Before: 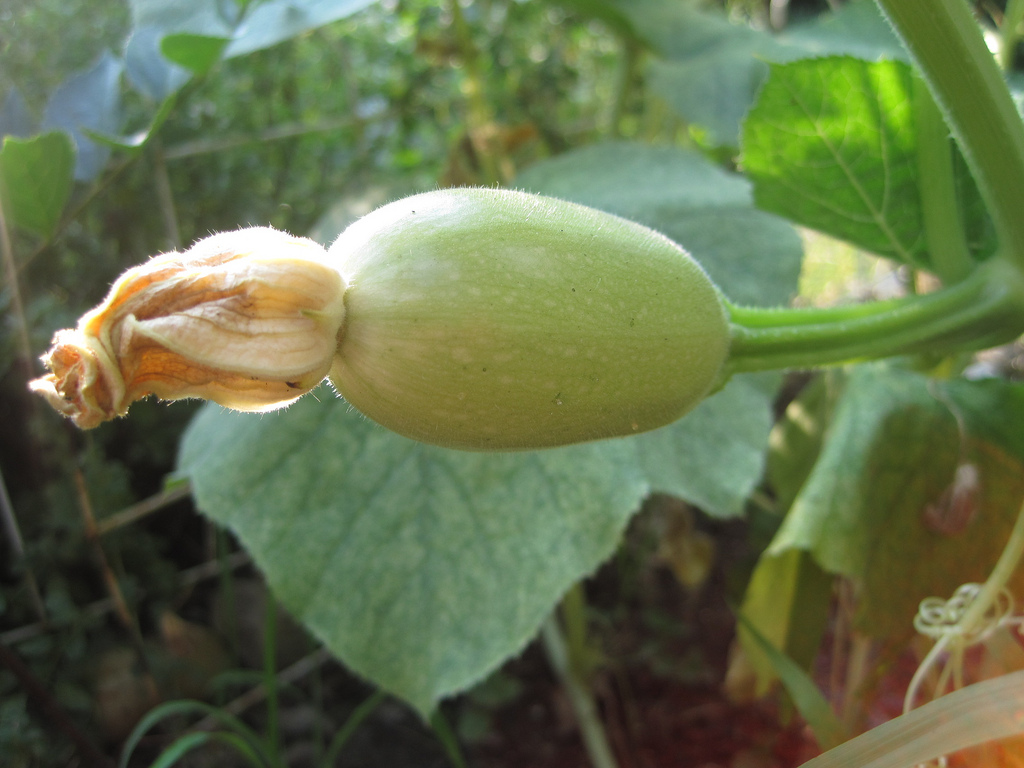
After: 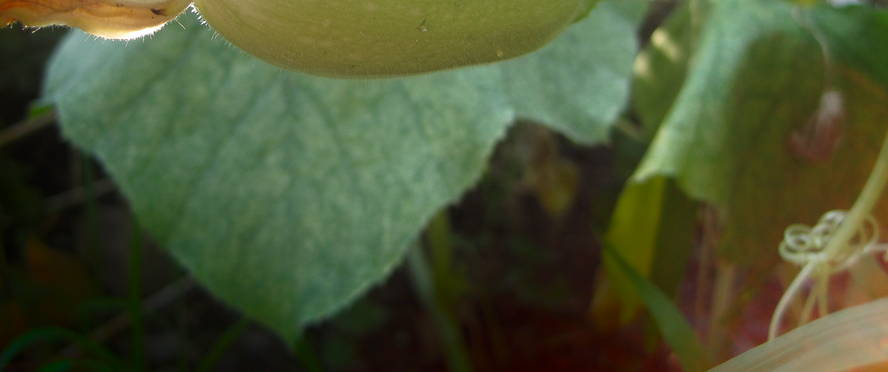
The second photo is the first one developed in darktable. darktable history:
crop and rotate: left 13.24%, top 48.588%, bottom 2.936%
shadows and highlights: shadows -88.78, highlights -35.66, soften with gaussian
